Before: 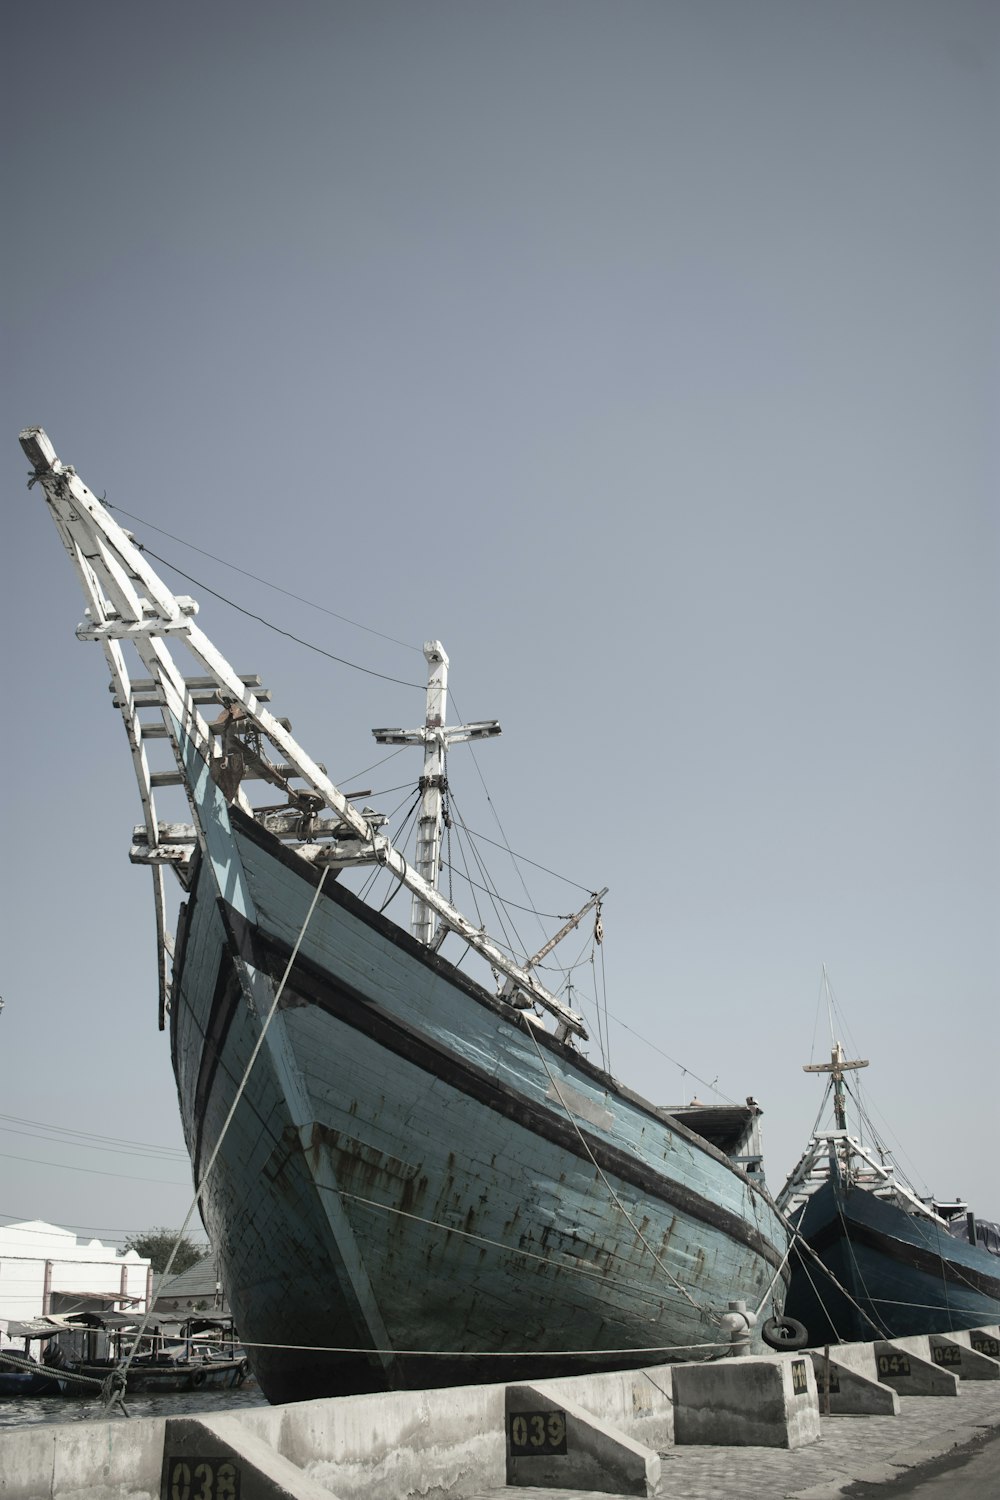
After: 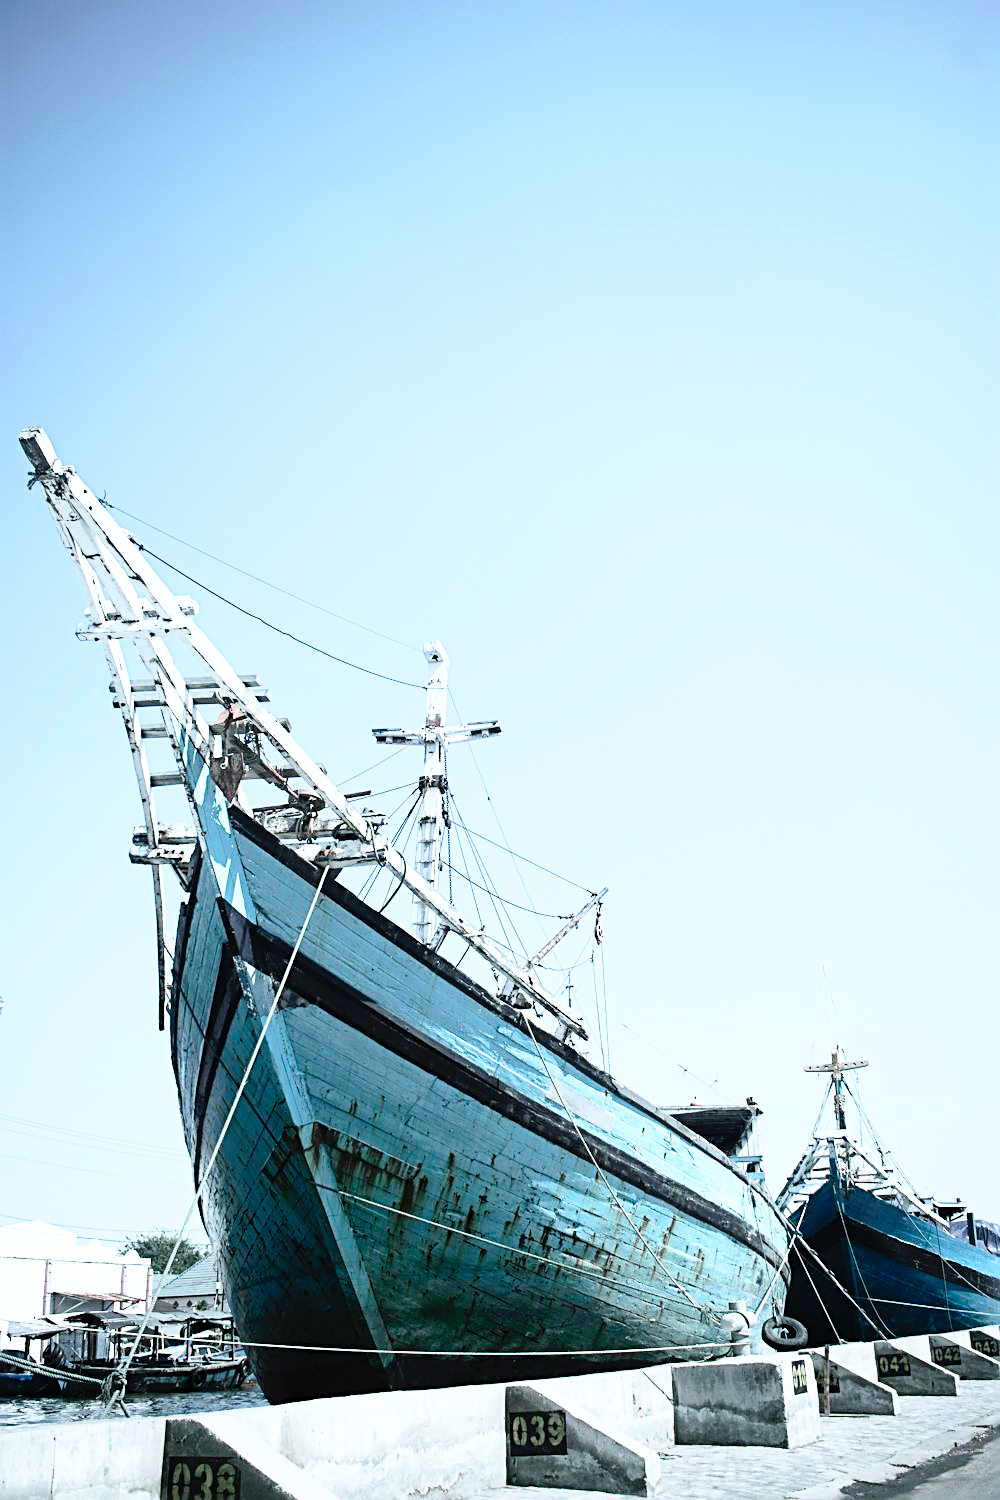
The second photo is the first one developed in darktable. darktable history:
contrast brightness saturation: contrast 0.2, brightness 0.16, saturation 0.22
base curve: curves: ch0 [(0, 0) (0.012, 0.01) (0.073, 0.168) (0.31, 0.711) (0.645, 0.957) (1, 1)], preserve colors none
white balance: red 0.931, blue 1.11
sharpen: radius 2.767
